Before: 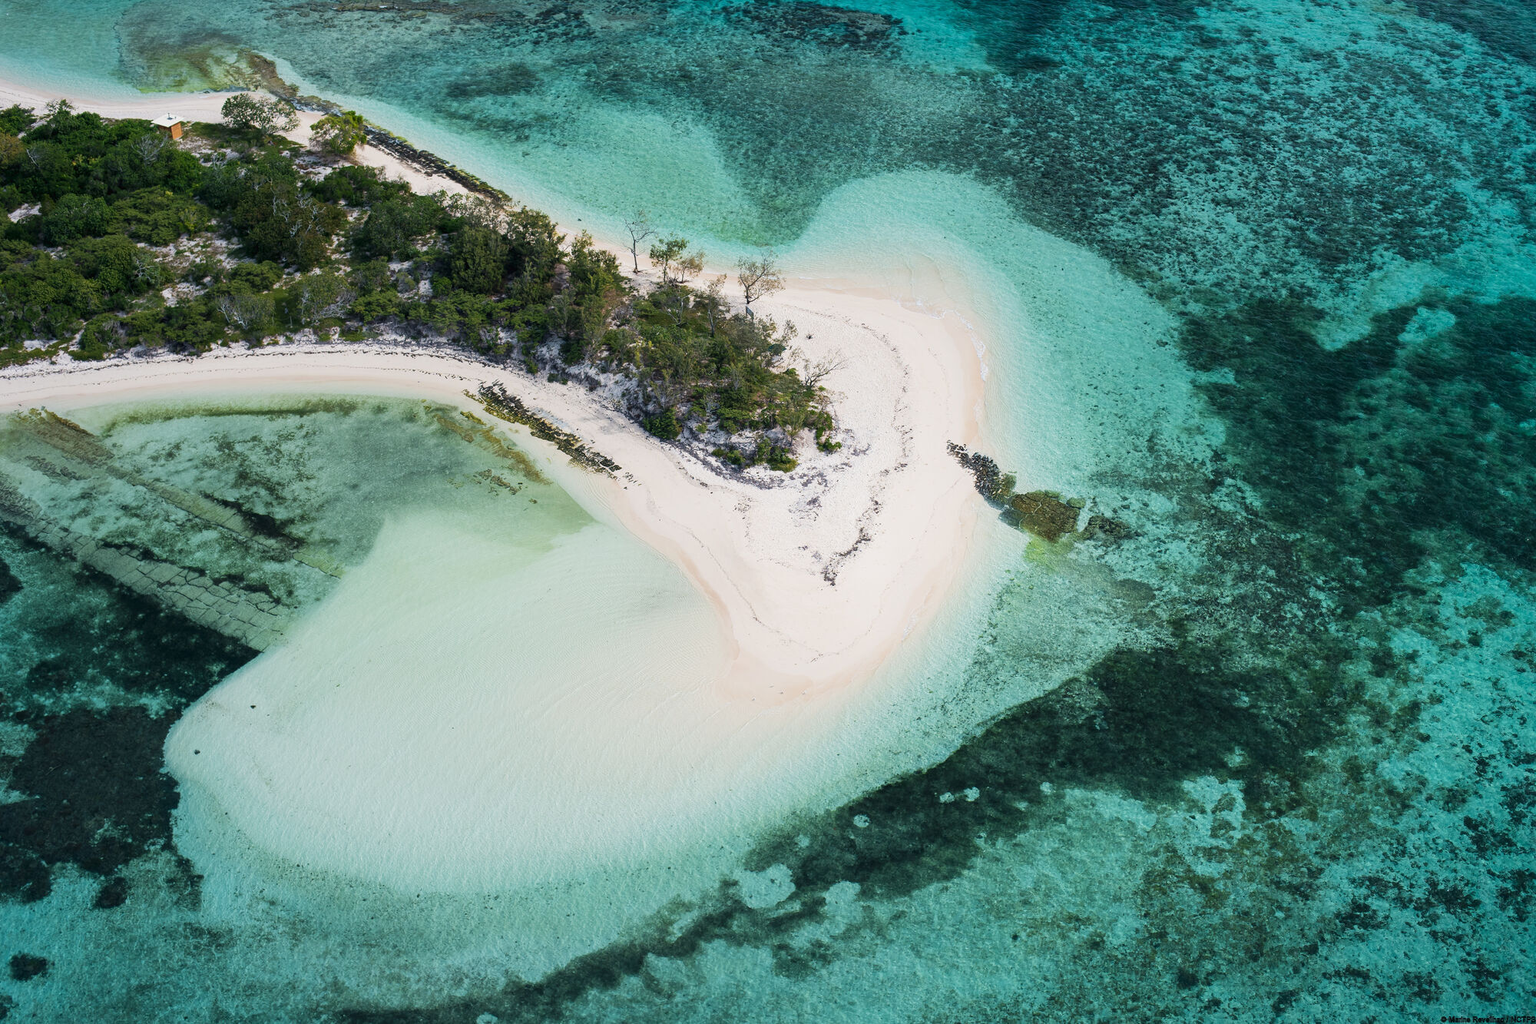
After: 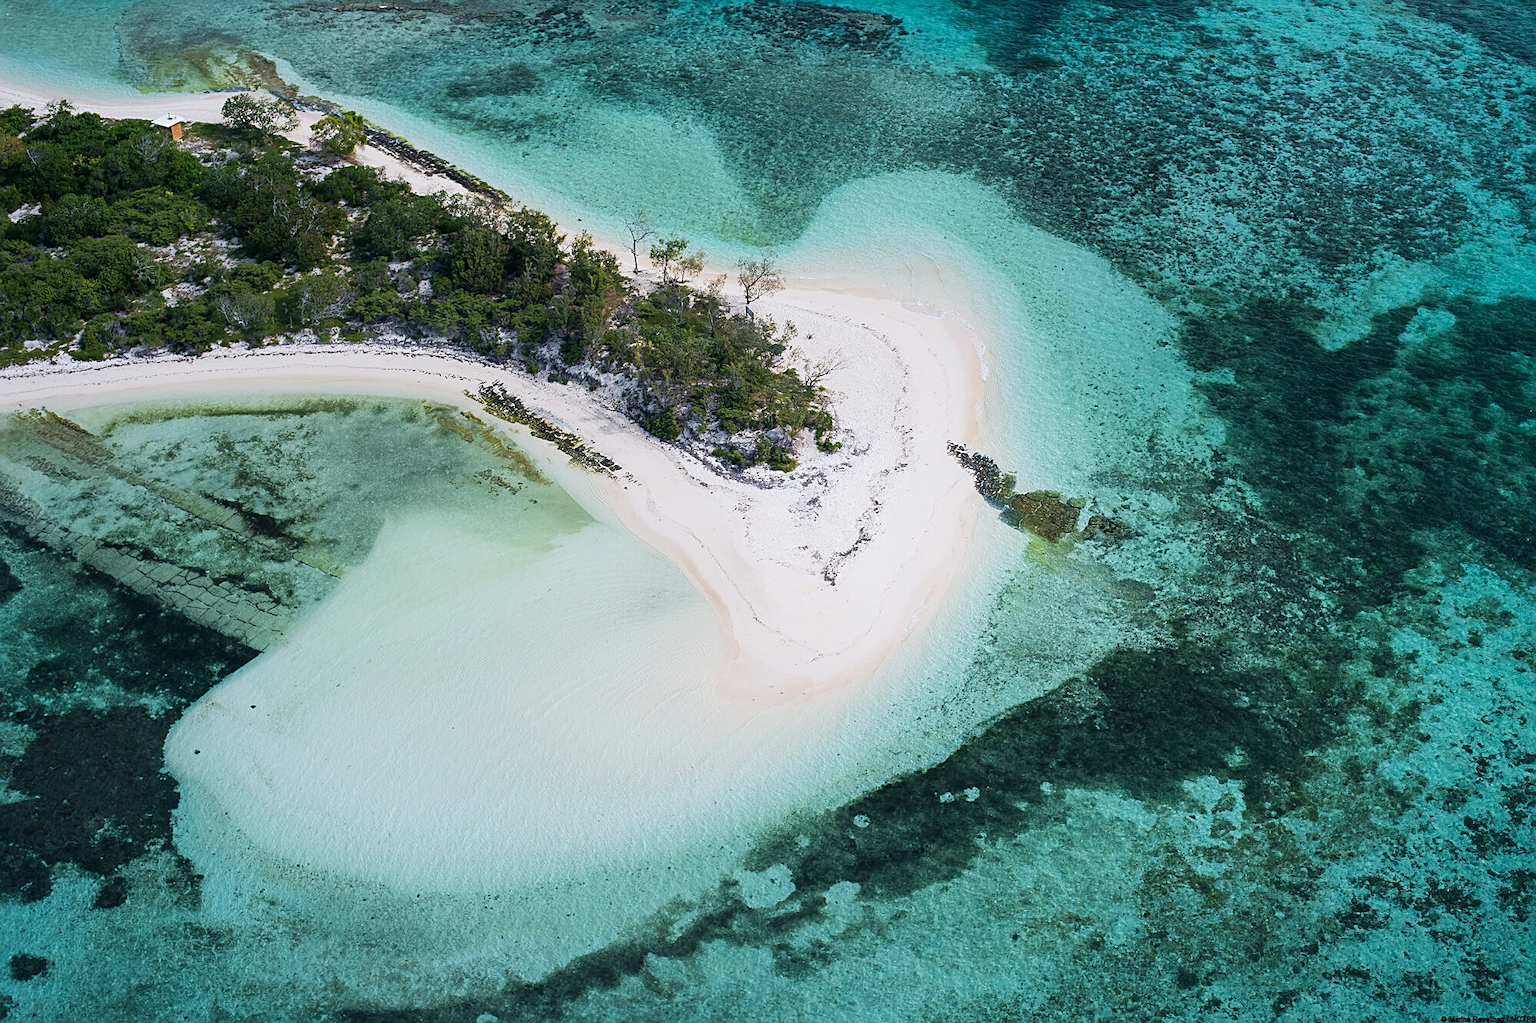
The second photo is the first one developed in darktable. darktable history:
white balance: red 0.983, blue 1.036
sharpen: on, module defaults
